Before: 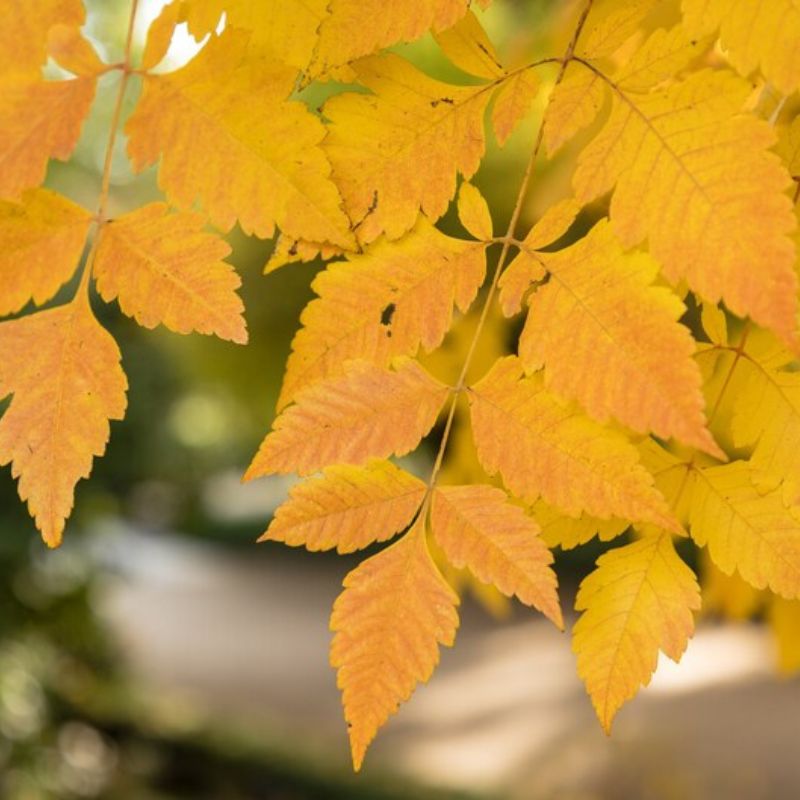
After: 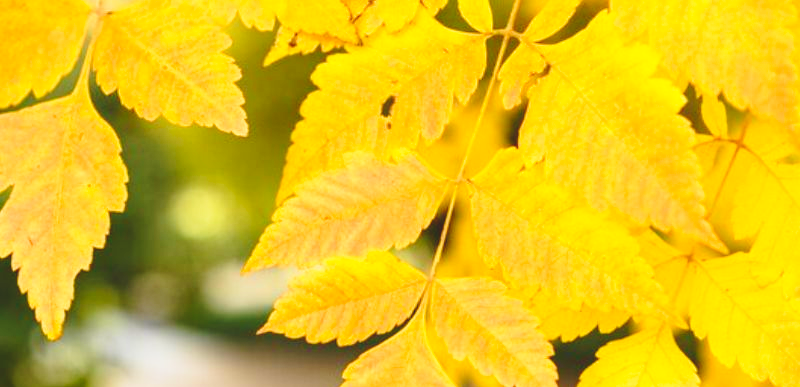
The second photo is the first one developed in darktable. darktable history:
exposure: black level correction -0.015, compensate highlight preservation false
crop and rotate: top 26.008%, bottom 25.598%
base curve: curves: ch0 [(0, 0) (0.028, 0.03) (0.121, 0.232) (0.46, 0.748) (0.859, 0.968) (1, 1)], preserve colors none
tone equalizer: smoothing diameter 2.17%, edges refinement/feathering 20.37, mask exposure compensation -1.57 EV, filter diffusion 5
color zones: curves: ch0 [(0, 0.613) (0.01, 0.613) (0.245, 0.448) (0.498, 0.529) (0.642, 0.665) (0.879, 0.777) (0.99, 0.613)]; ch1 [(0, 0.272) (0.219, 0.127) (0.724, 0.346)], mix -137.12%
velvia: on, module defaults
